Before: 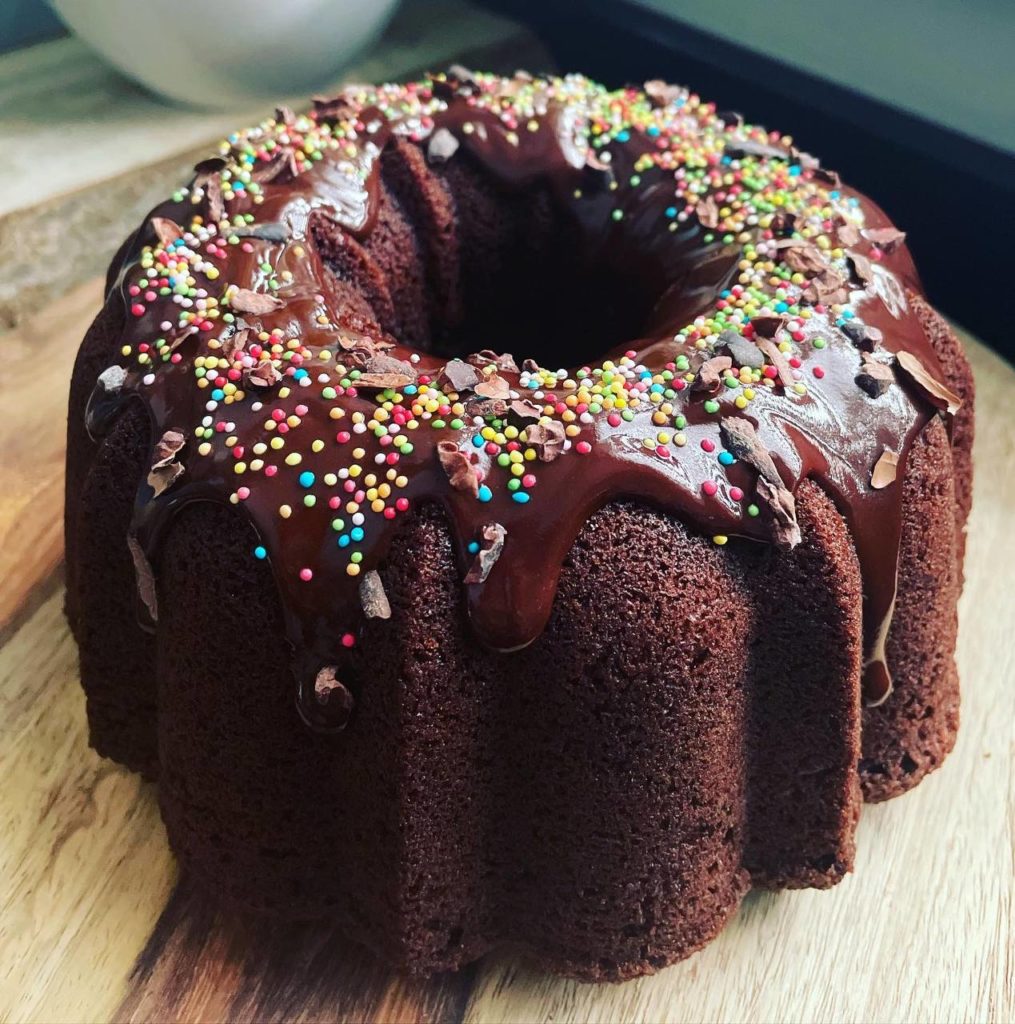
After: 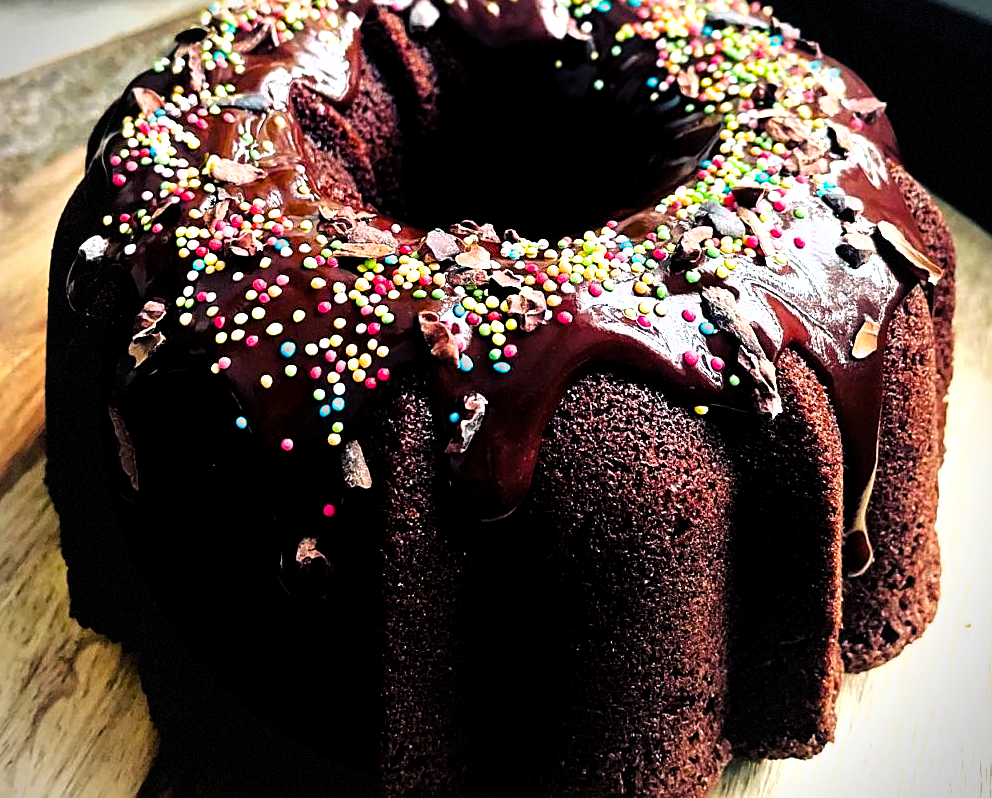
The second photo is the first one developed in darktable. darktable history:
crop and rotate: left 1.952%, top 12.743%, right 0.257%, bottom 9.281%
color balance rgb: shadows lift › hue 85.52°, perceptual saturation grading › global saturation 31.204%, global vibrance 33.744%
vignetting: dithering 8-bit output, unbound false
local contrast: highlights 104%, shadows 97%, detail 119%, midtone range 0.2
sharpen: on, module defaults
filmic rgb: black relative exposure -8.2 EV, white relative exposure 2.24 EV, hardness 7.1, latitude 86.48%, contrast 1.709, highlights saturation mix -3.68%, shadows ↔ highlights balance -2.67%, add noise in highlights 0.002, color science v3 (2019), use custom middle-gray values true, contrast in highlights soft
